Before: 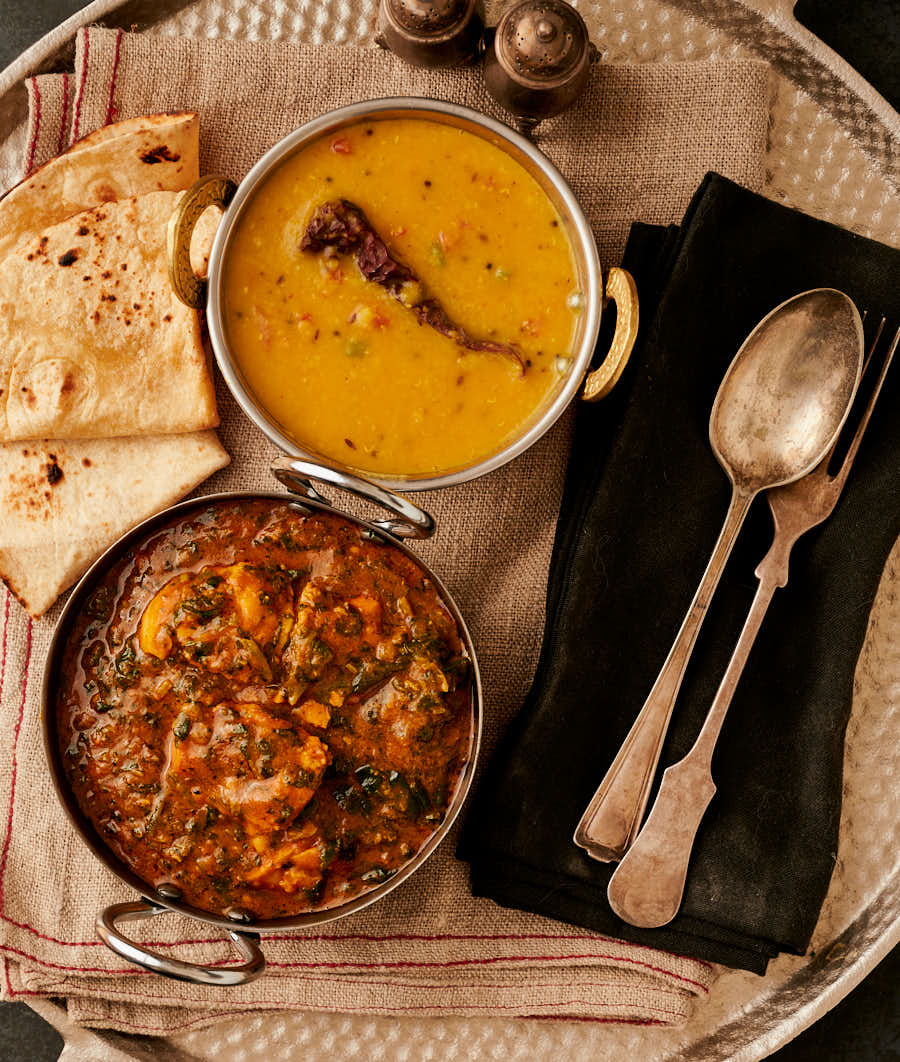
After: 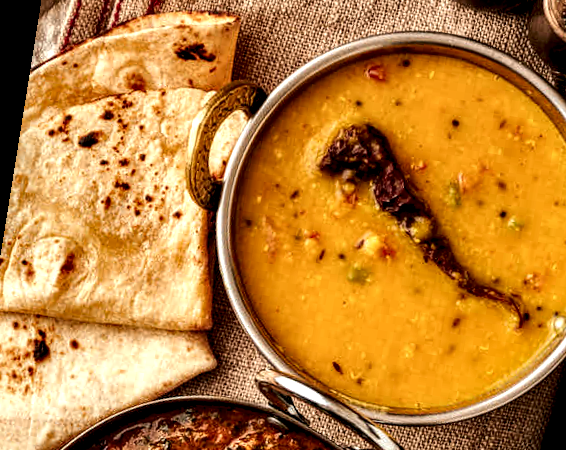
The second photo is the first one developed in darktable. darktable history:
local contrast: highlights 19%, detail 186%
tone equalizer: -8 EV -0.417 EV, -7 EV -0.389 EV, -6 EV -0.333 EV, -5 EV -0.222 EV, -3 EV 0.222 EV, -2 EV 0.333 EV, -1 EV 0.389 EV, +0 EV 0.417 EV, edges refinement/feathering 500, mask exposure compensation -1.57 EV, preserve details no
rotate and perspective: rotation 9.12°, automatic cropping off
crop: left 10.121%, top 10.631%, right 36.218%, bottom 51.526%
